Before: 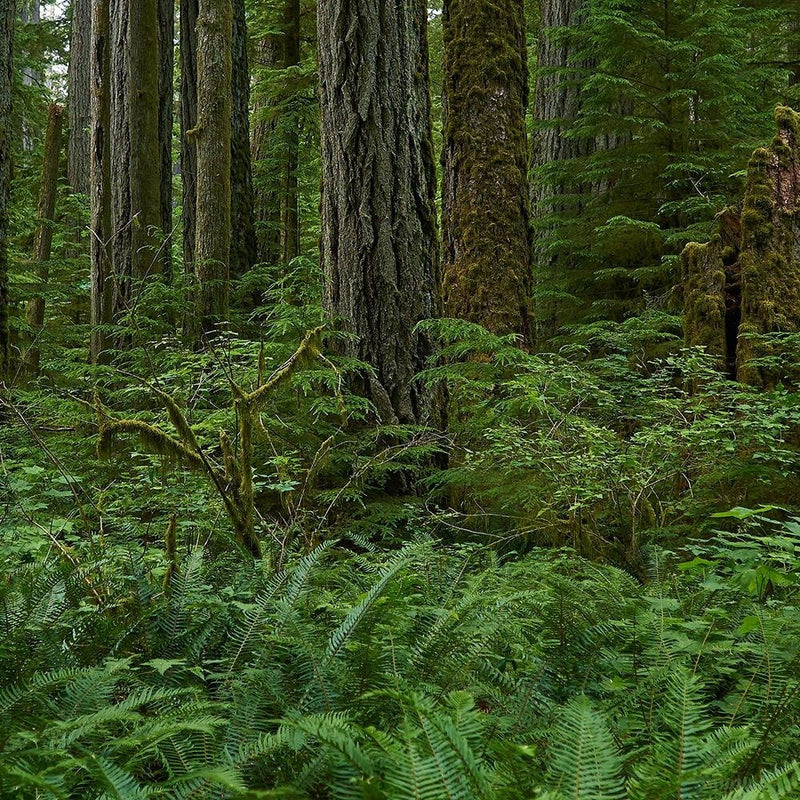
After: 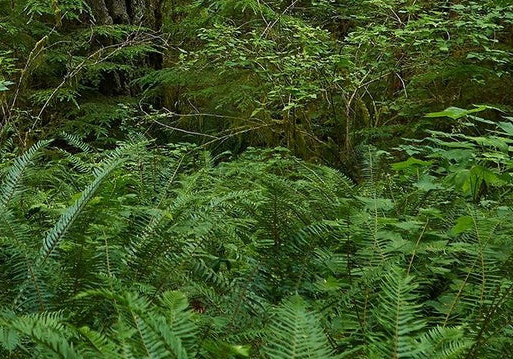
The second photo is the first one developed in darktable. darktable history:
crop and rotate: left 35.814%, top 50.207%, bottom 4.81%
